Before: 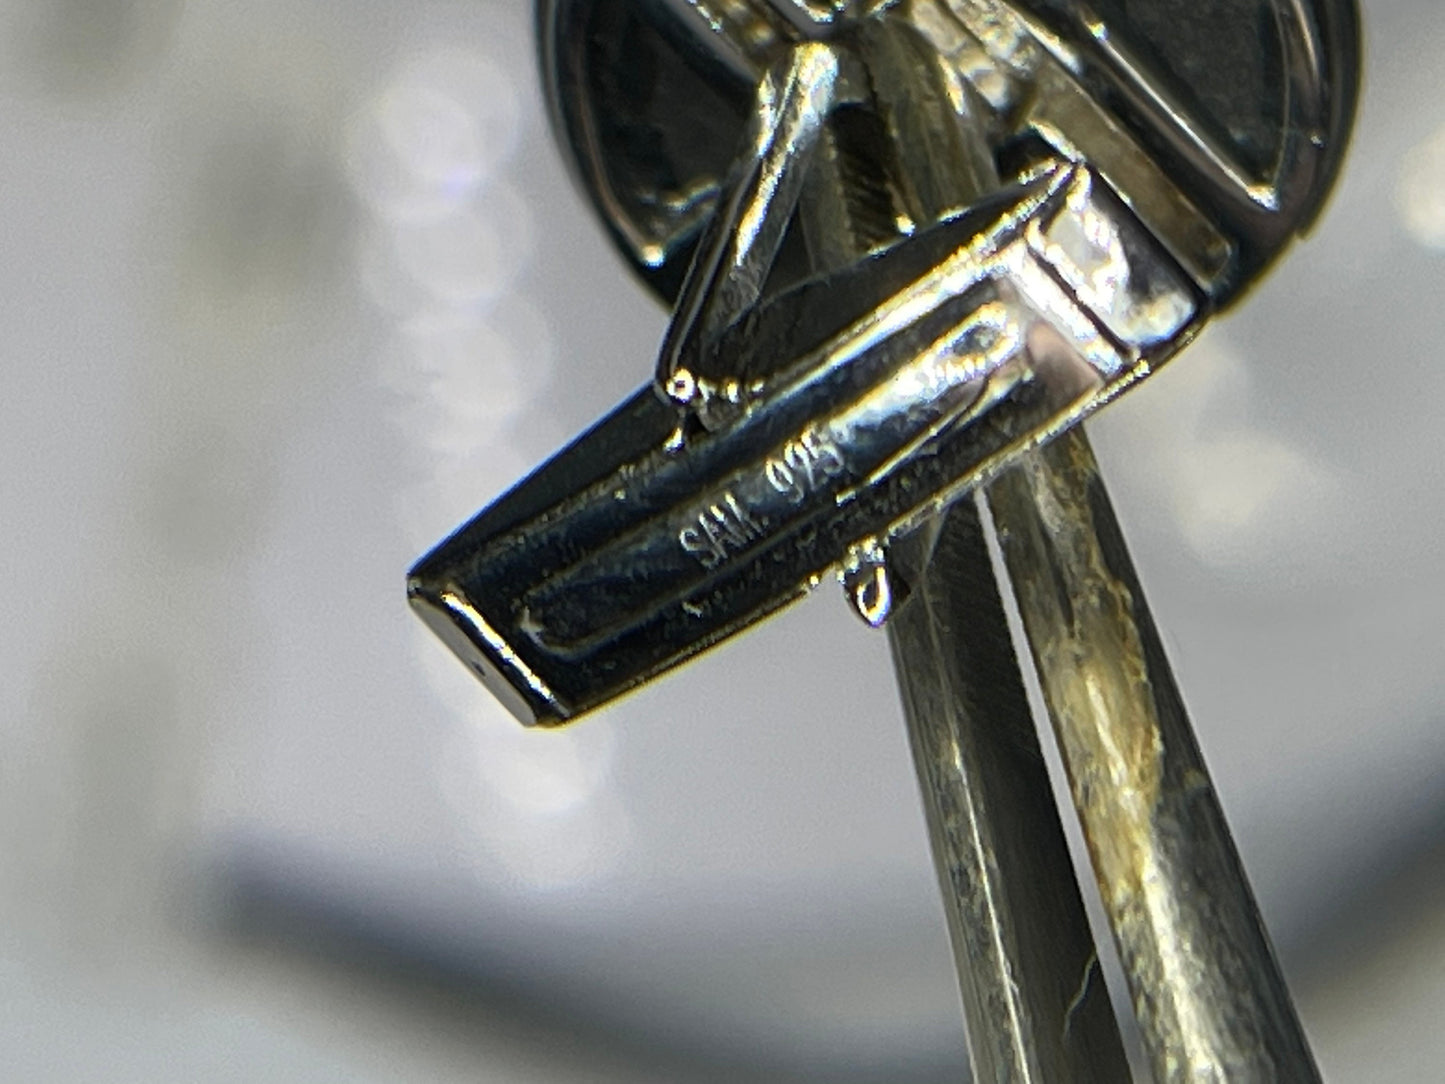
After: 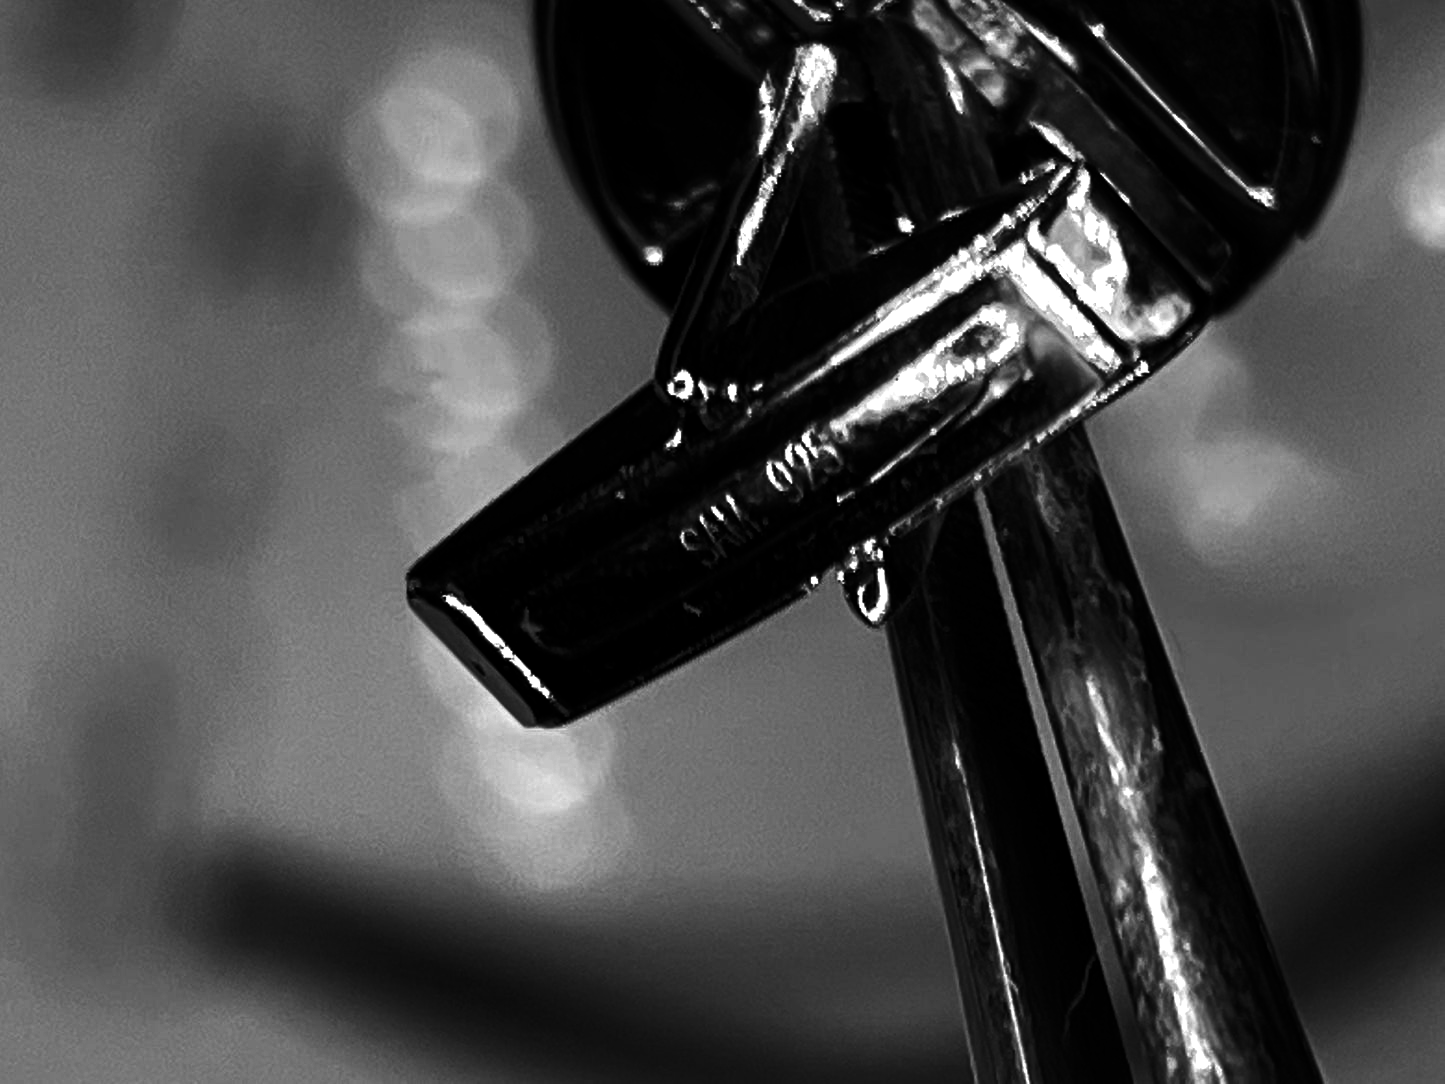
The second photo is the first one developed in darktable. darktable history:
white balance: red 1.009, blue 1.027
exposure: black level correction 0, exposure 0.2 EV, compensate exposure bias true, compensate highlight preservation false
contrast brightness saturation: contrast 0.02, brightness -1, saturation -1
